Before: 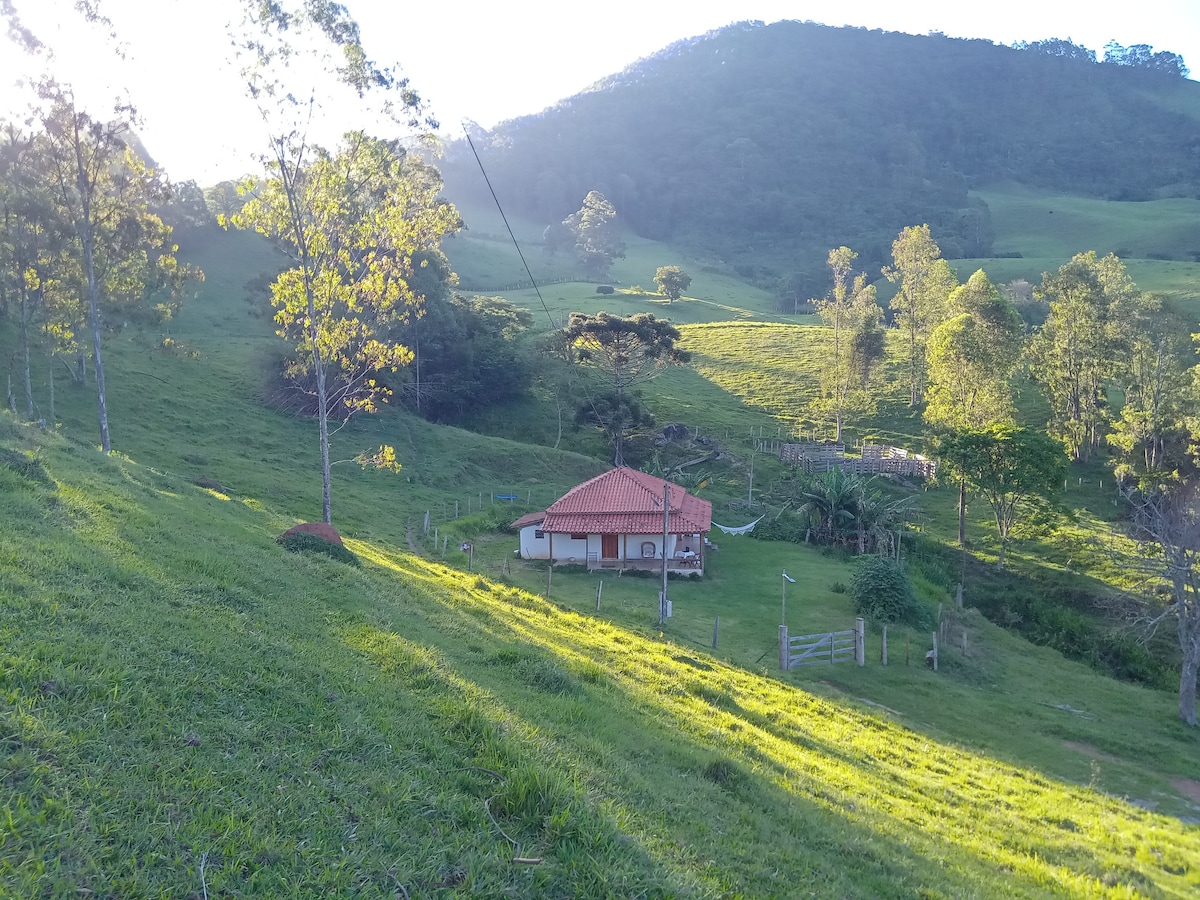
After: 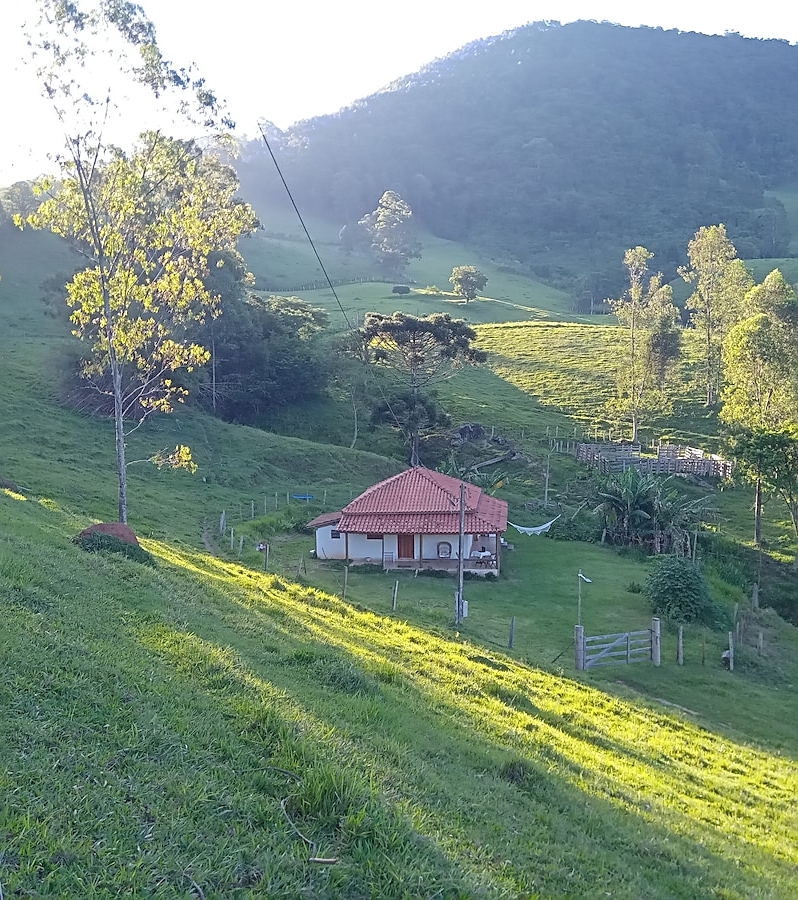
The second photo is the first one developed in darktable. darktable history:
crop: left 17.051%, right 16.374%
sharpen: on, module defaults
